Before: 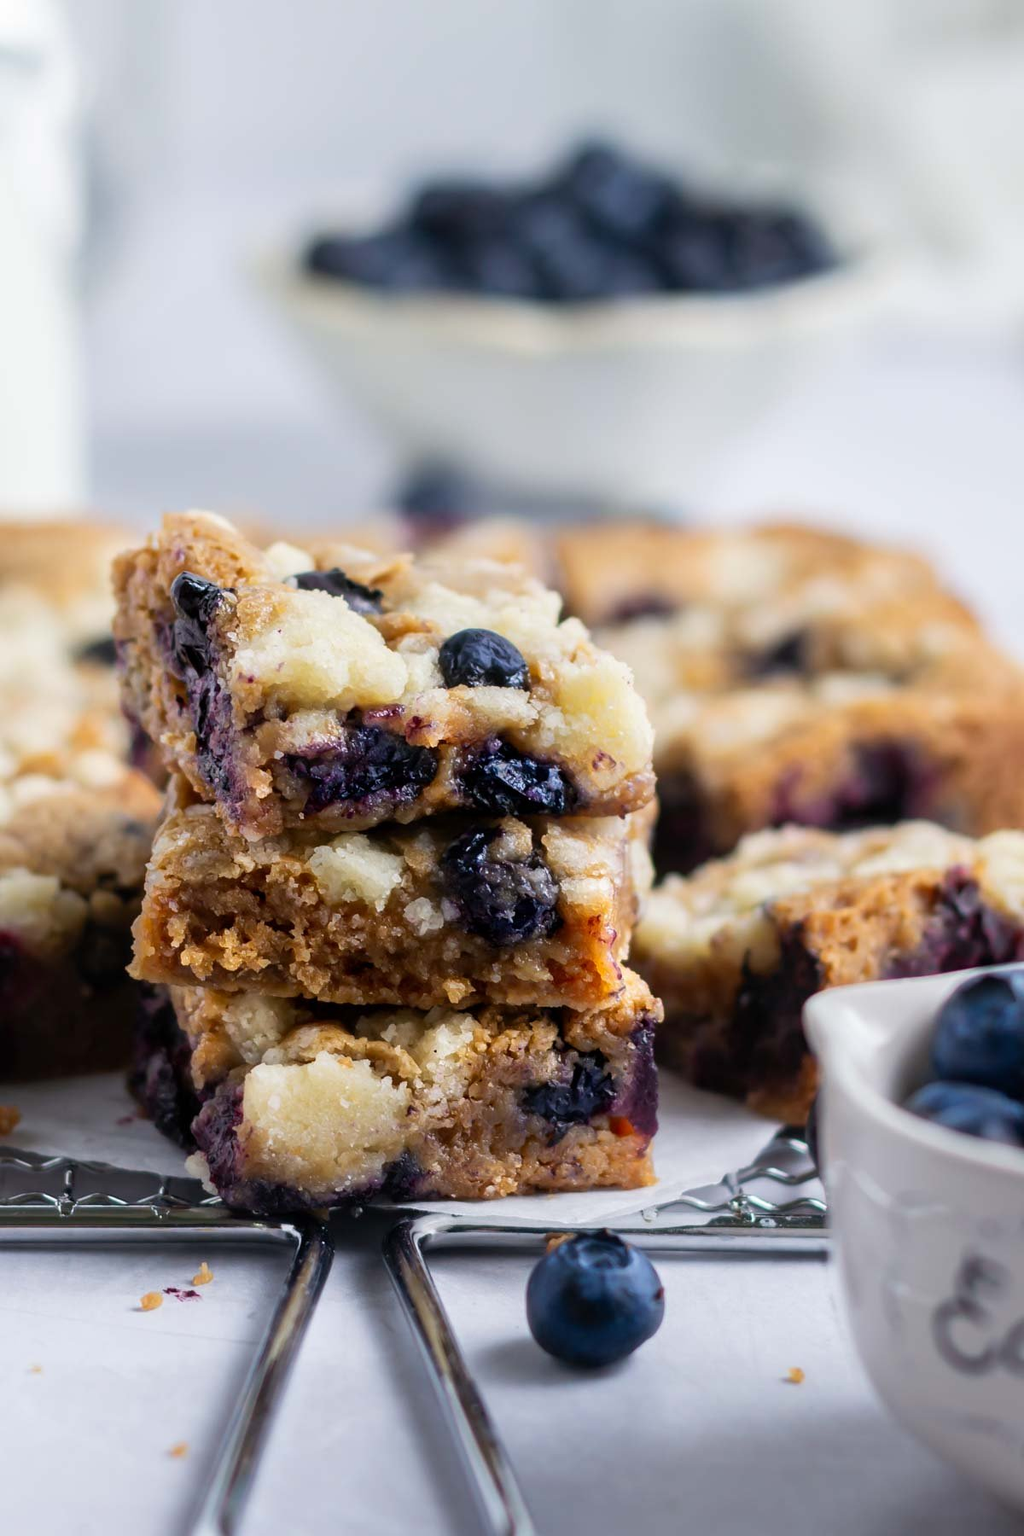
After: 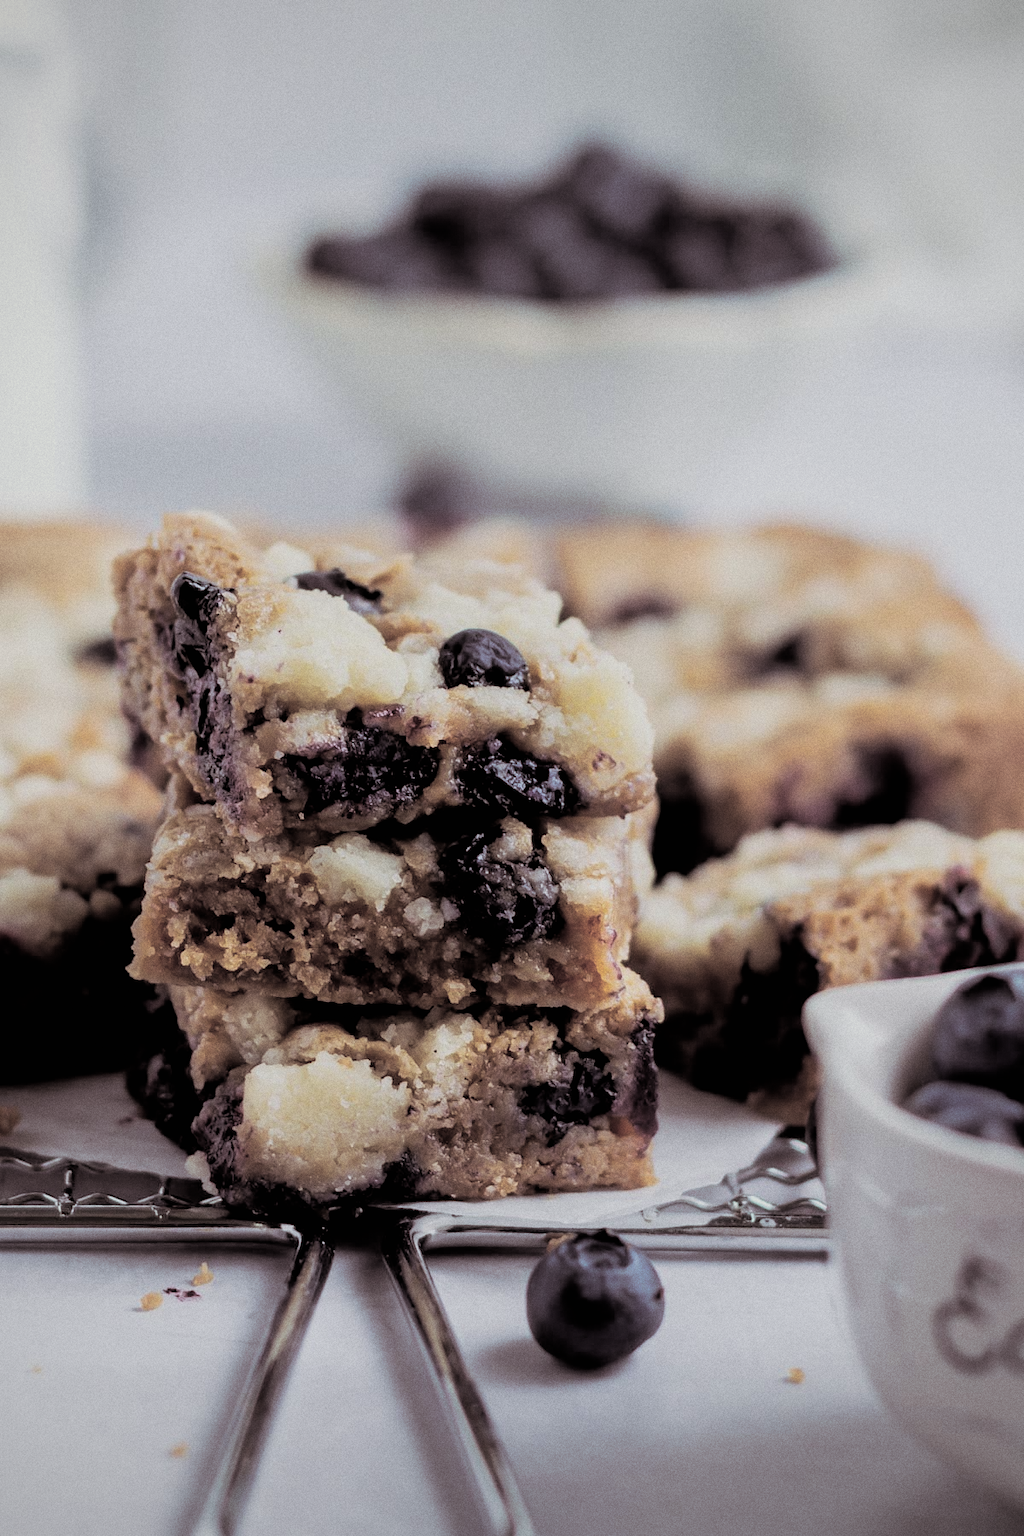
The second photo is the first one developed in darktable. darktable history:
filmic rgb: black relative exposure -4.88 EV, hardness 2.82
shadows and highlights: shadows 43.06, highlights 6.94
velvia: strength 21.76%
grain: on, module defaults
split-toning: shadows › saturation 0.2
color correction: saturation 0.57
vignetting: fall-off radius 81.94%
